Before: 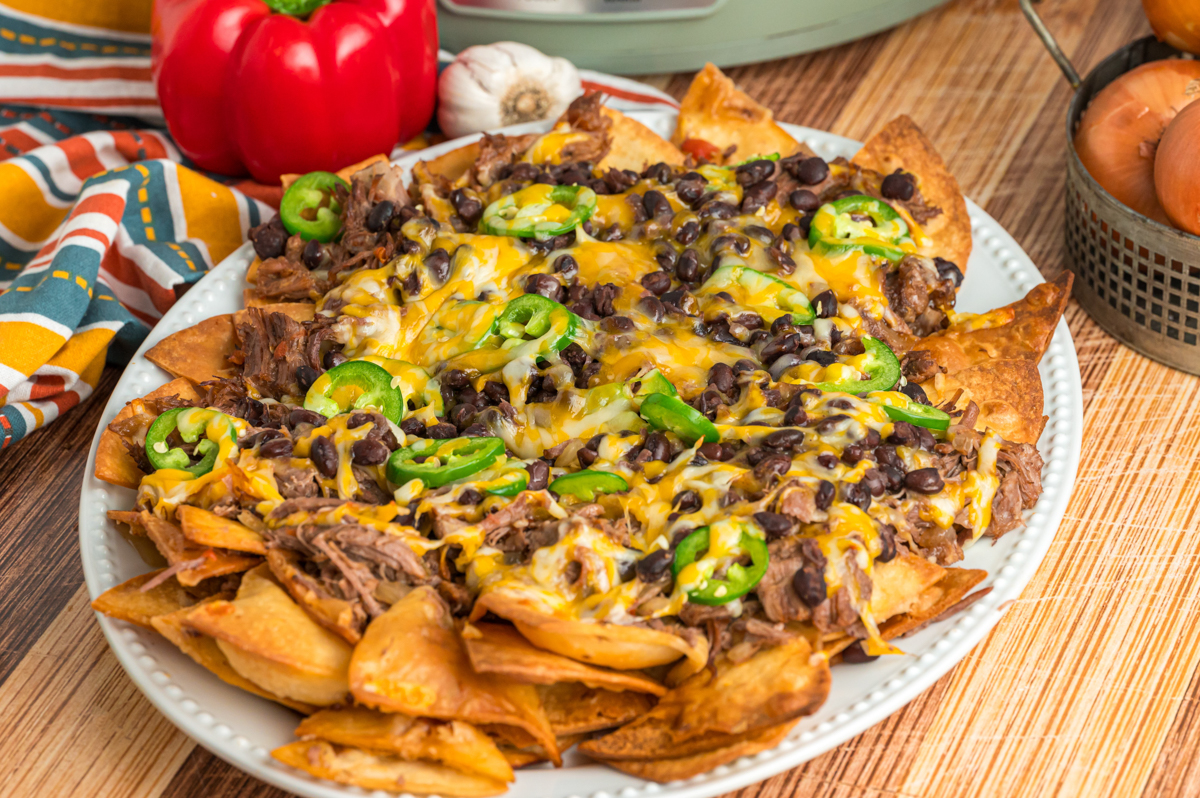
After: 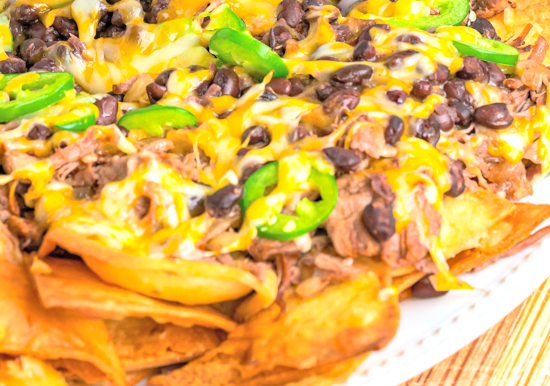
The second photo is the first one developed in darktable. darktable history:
exposure: black level correction 0.001, exposure 0.5 EV, compensate exposure bias true, compensate highlight preservation false
crop: left 35.976%, top 45.819%, right 18.162%, bottom 5.807%
haze removal: compatibility mode true, adaptive false
color calibration: illuminant as shot in camera, x 0.358, y 0.373, temperature 4628.91 K
contrast brightness saturation: contrast 0.1, brightness 0.3, saturation 0.14
